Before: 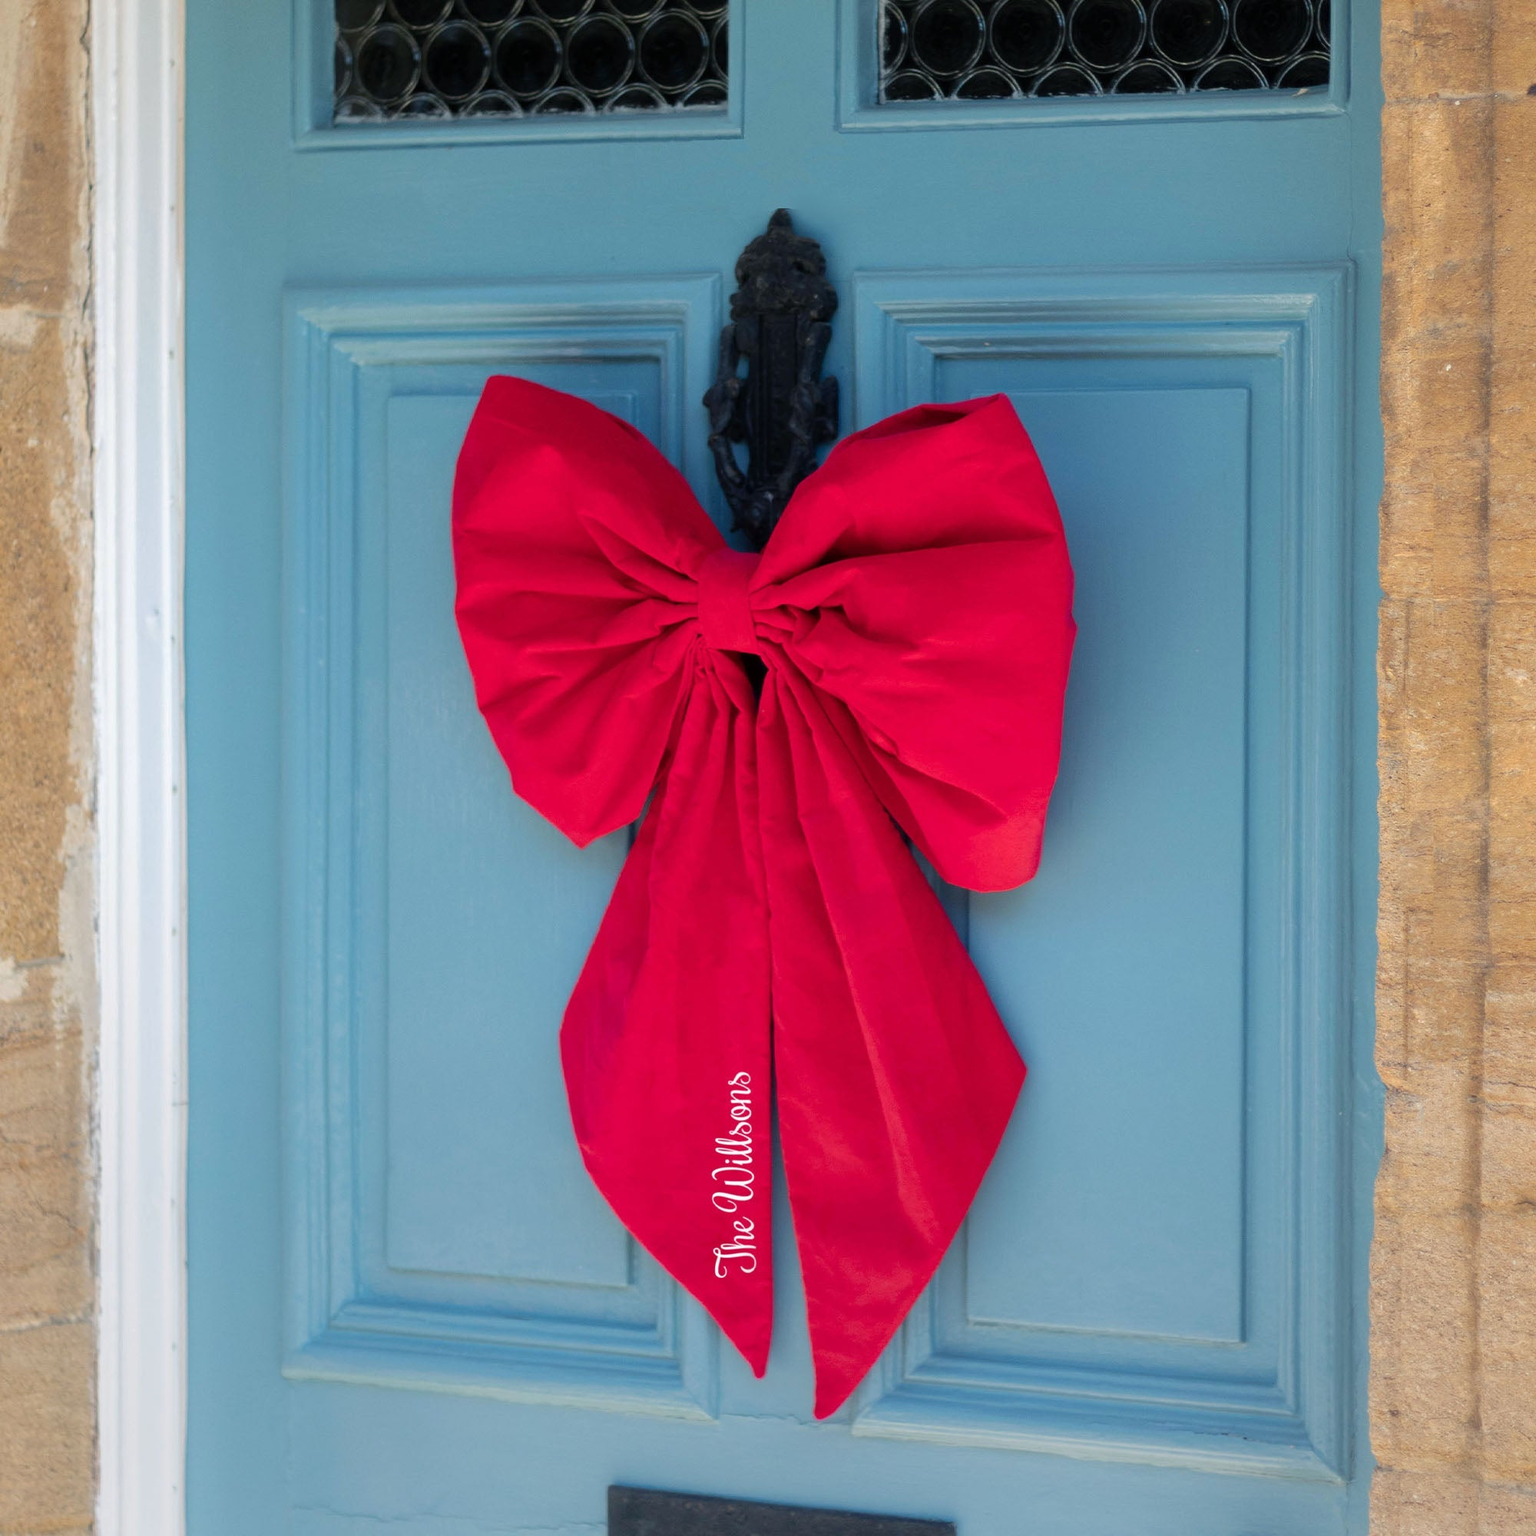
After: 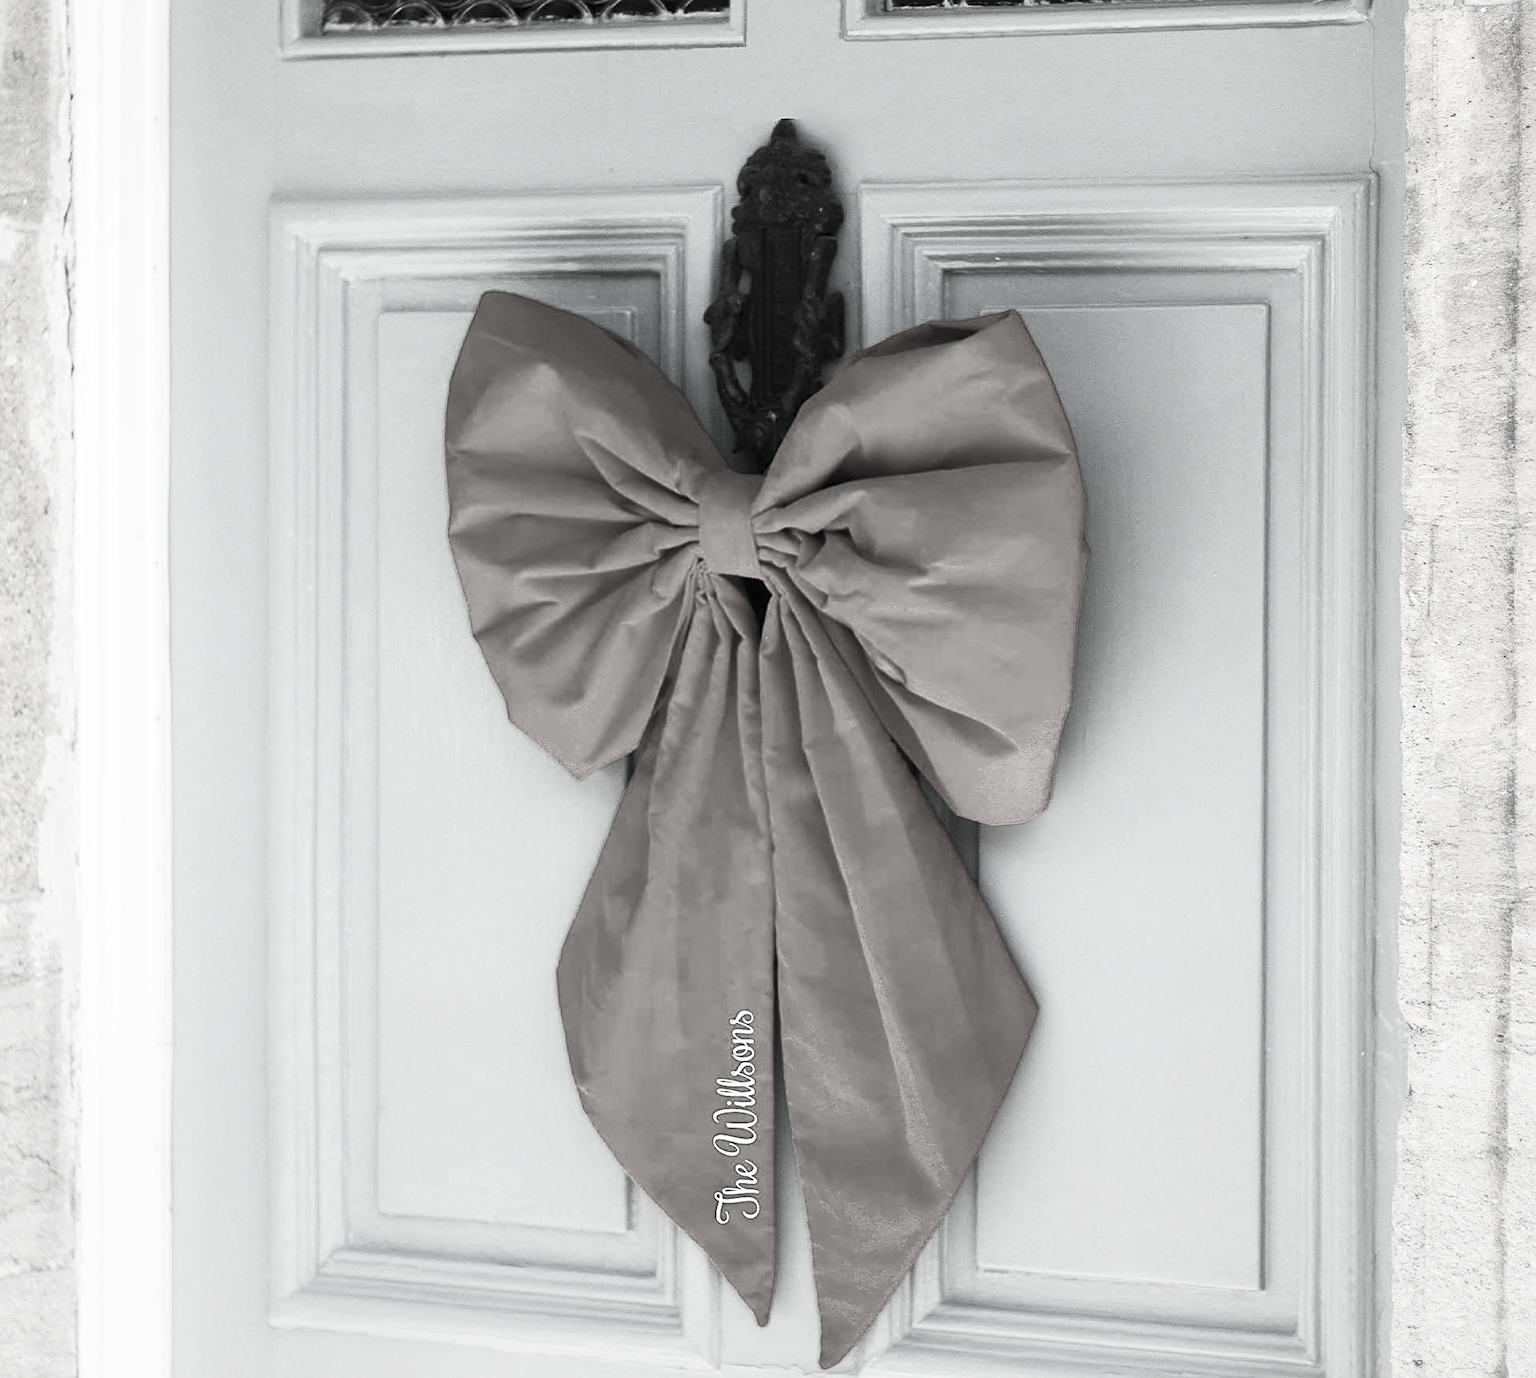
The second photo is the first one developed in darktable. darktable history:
contrast brightness saturation: contrast 0.542, brightness 0.482, saturation -0.981
crop: left 1.411%, top 6.132%, right 1.749%, bottom 6.961%
color balance rgb: highlights gain › chroma 0.236%, highlights gain › hue 332.76°, perceptual saturation grading › global saturation 0.303%, perceptual saturation grading › highlights -34.404%, perceptual saturation grading › mid-tones 14.946%, perceptual saturation grading › shadows 47.643%, global vibrance 9.909%
sharpen: on, module defaults
